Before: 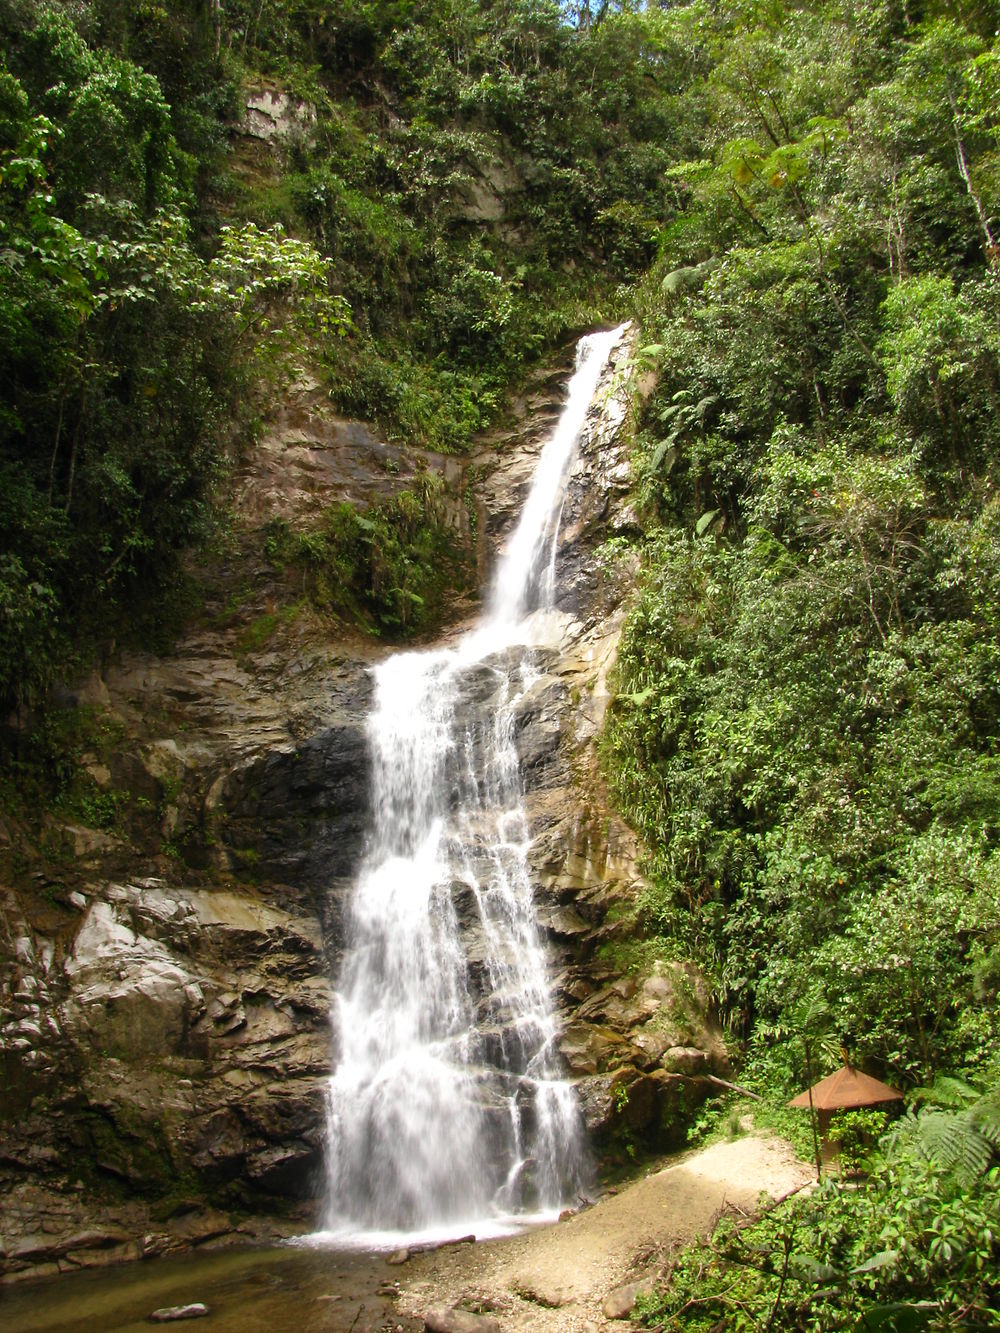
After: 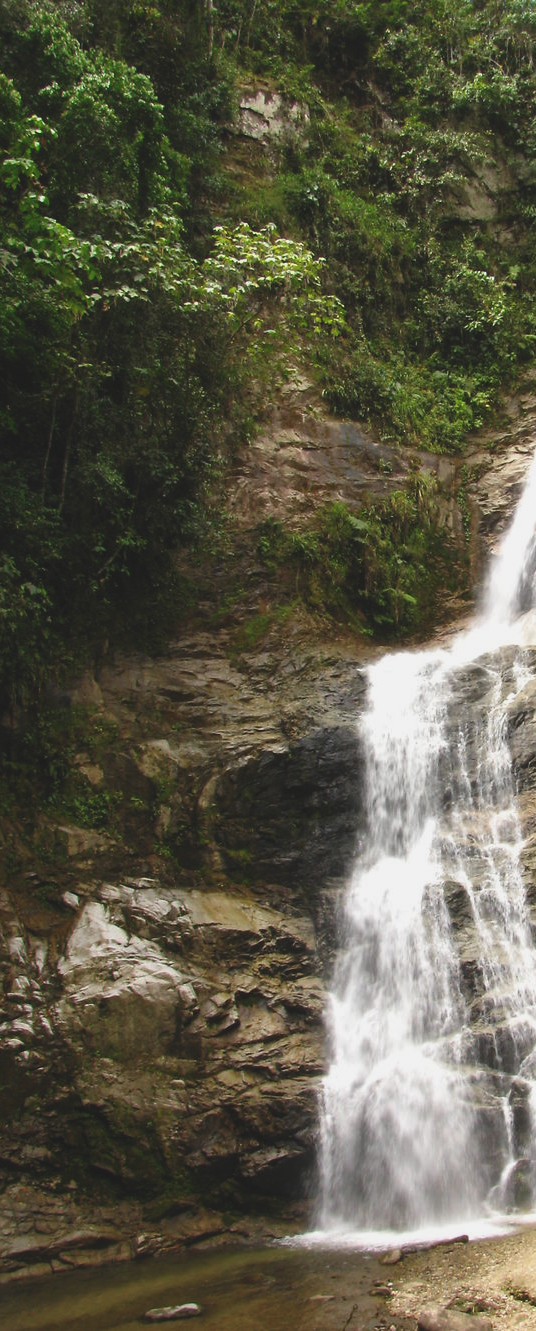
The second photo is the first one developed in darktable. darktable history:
exposure: black level correction -0.013, exposure -0.191 EV, compensate highlight preservation false
crop: left 0.79%, right 45.563%, bottom 0.085%
